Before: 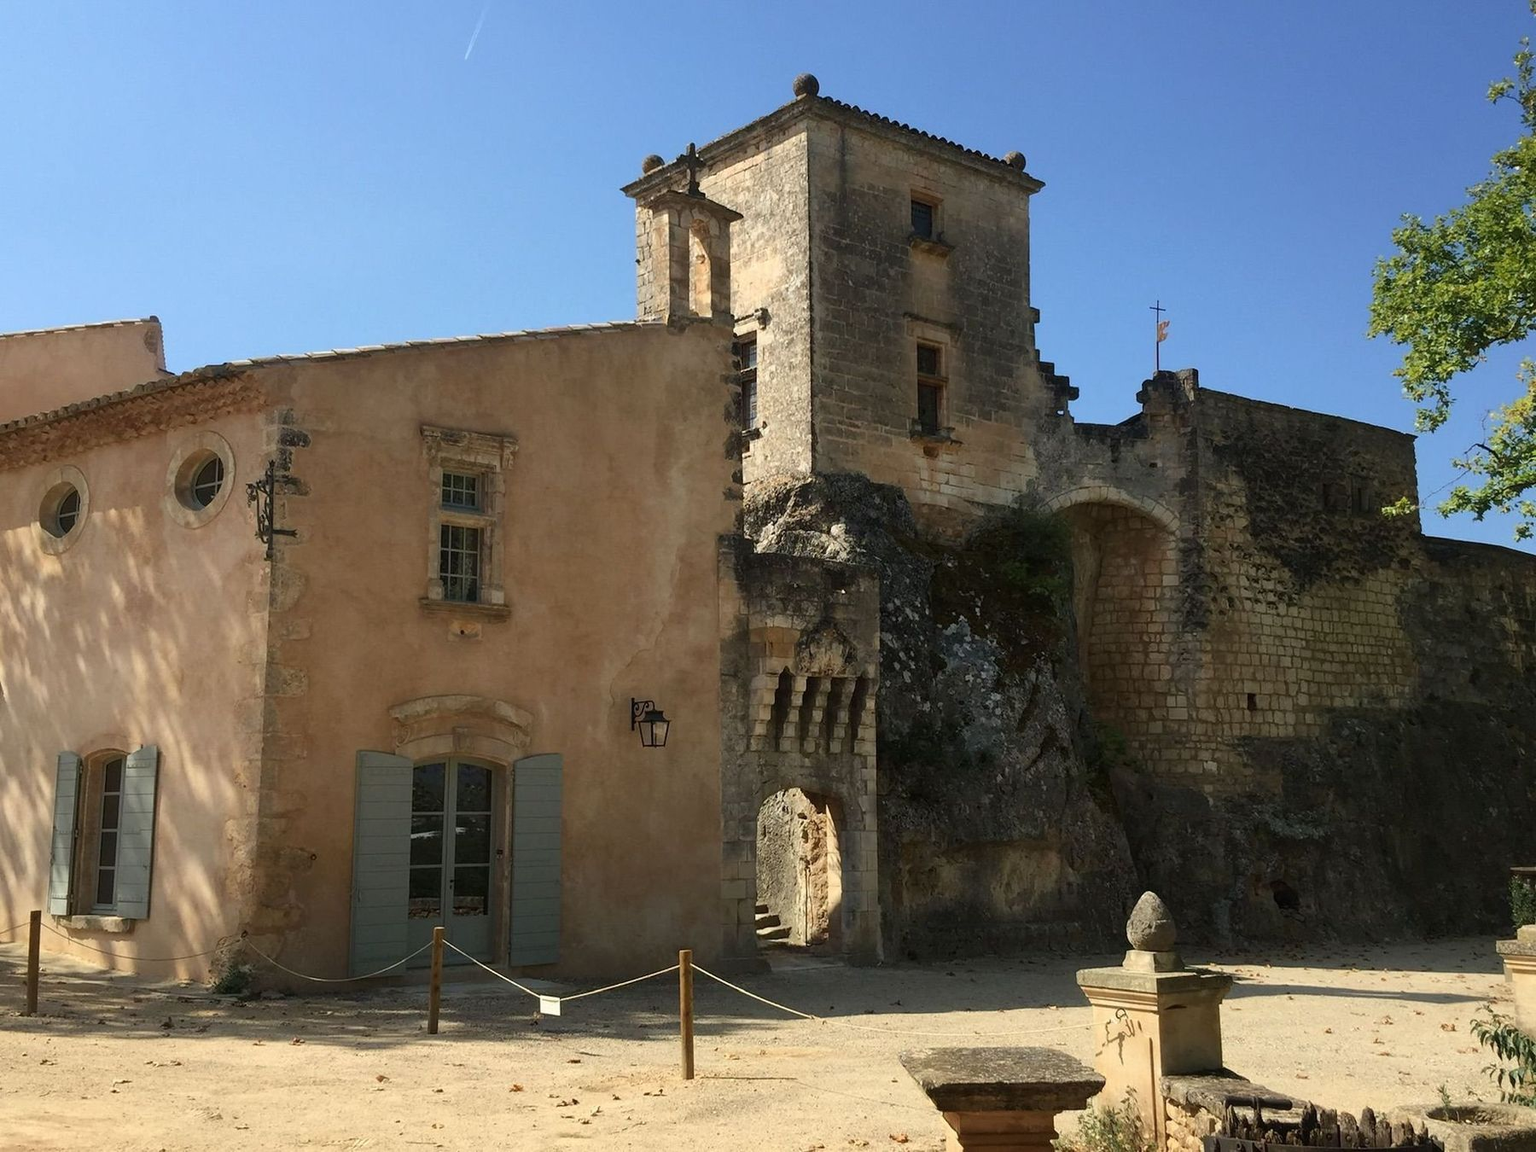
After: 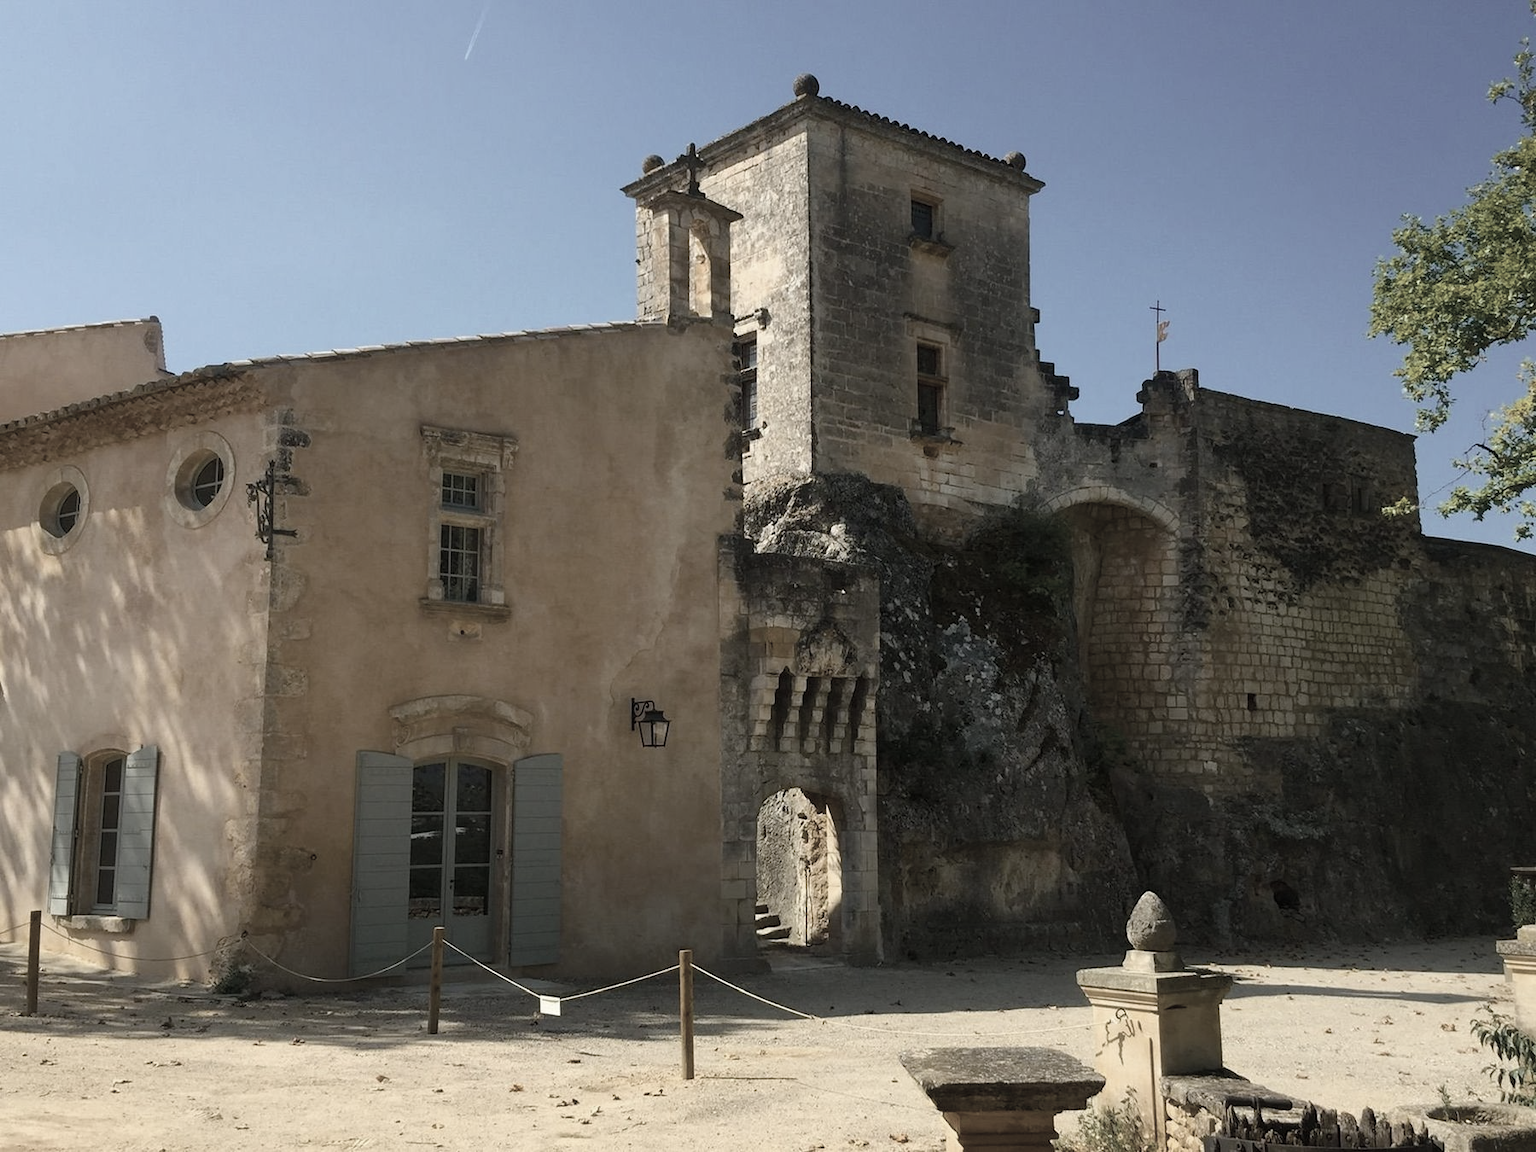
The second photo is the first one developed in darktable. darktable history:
color balance rgb: shadows lift › chroma 0.872%, shadows lift › hue 114.05°, power › luminance 1.453%, linear chroma grading › global chroma 14.374%, perceptual saturation grading › global saturation 29.412%, global vibrance 33.397%
color correction: highlights b* 0.067, saturation 0.293
